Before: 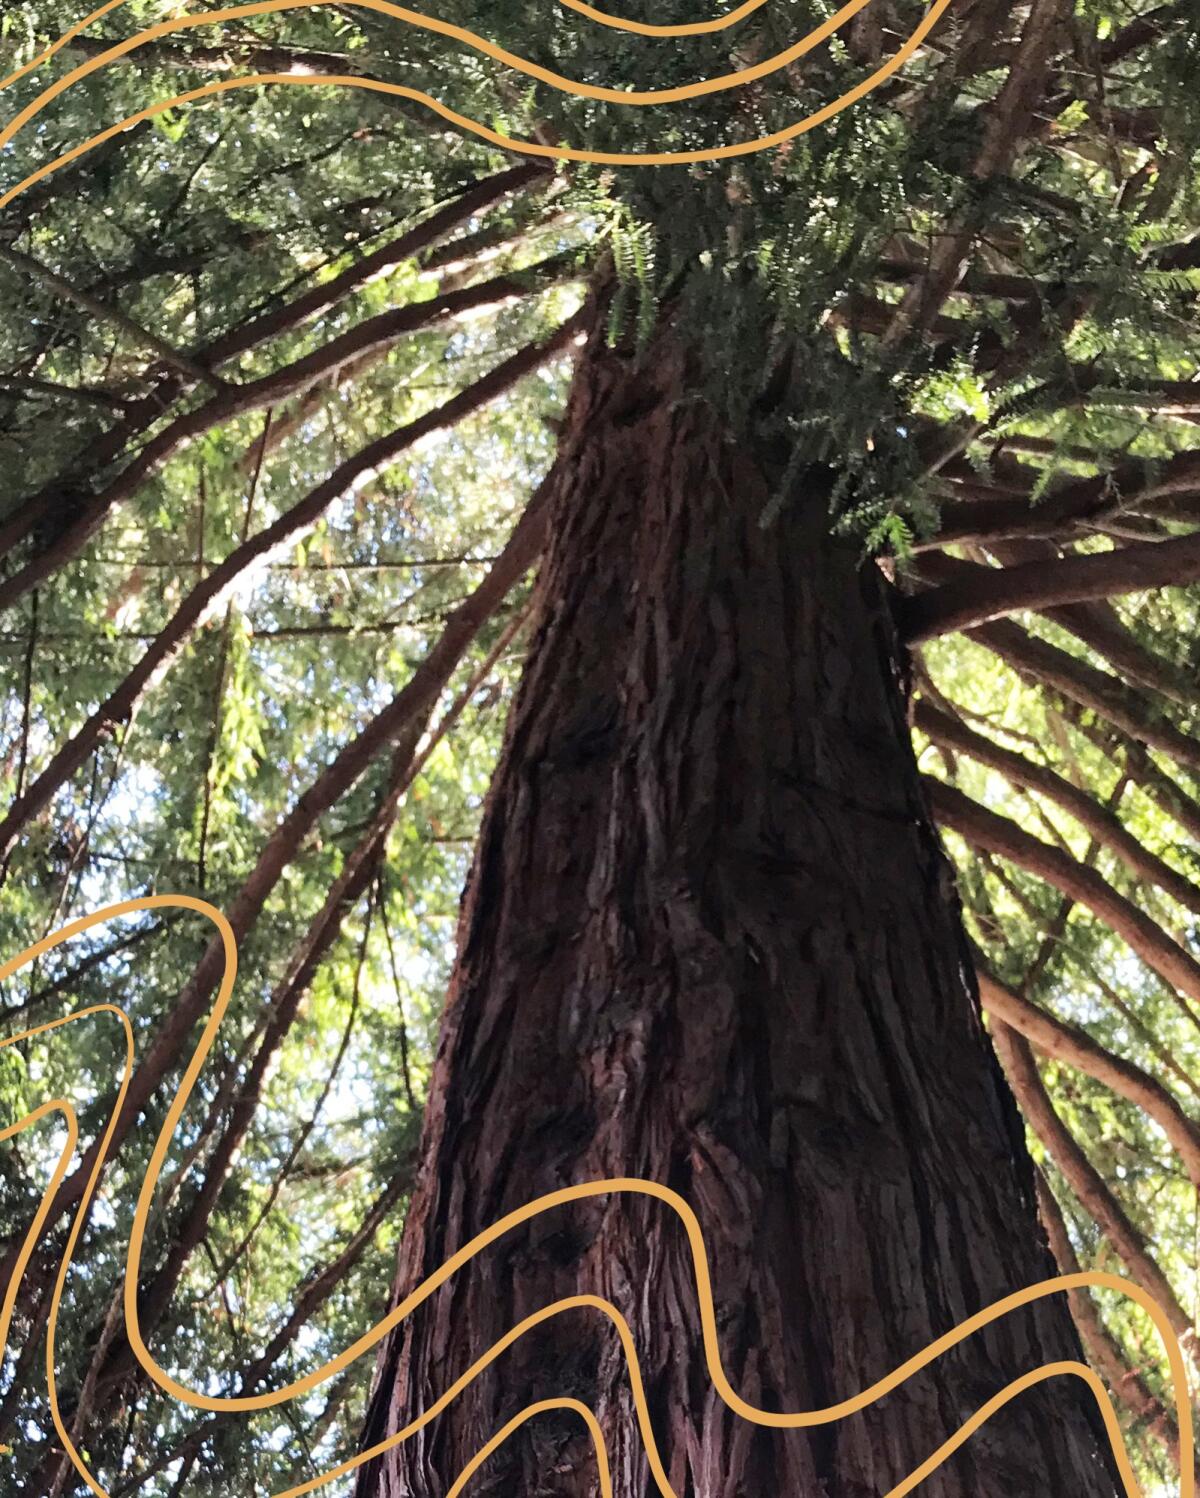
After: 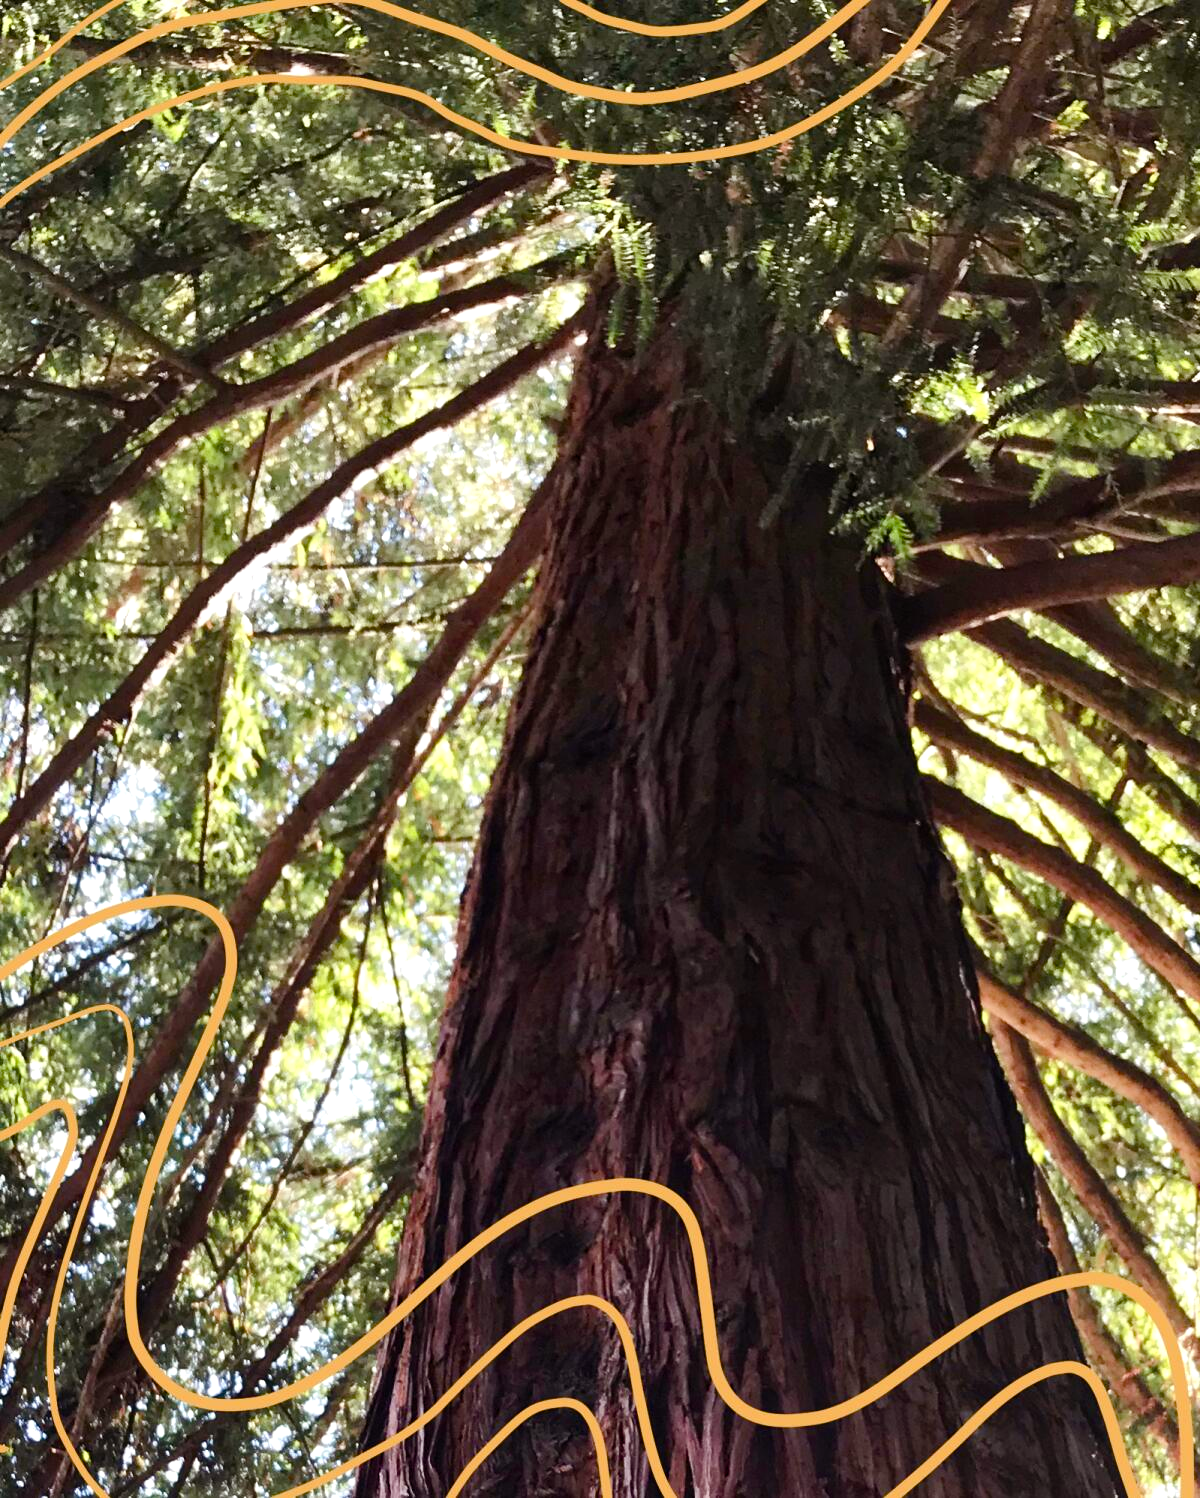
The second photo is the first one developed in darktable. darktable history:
color balance rgb: shadows lift › luminance -20.278%, power › luminance 1.007%, power › chroma 0.393%, power › hue 33.85°, highlights gain › luminance 17.979%, perceptual saturation grading › global saturation 20%, perceptual saturation grading › highlights -25.116%, perceptual saturation grading › shadows 49.503%
